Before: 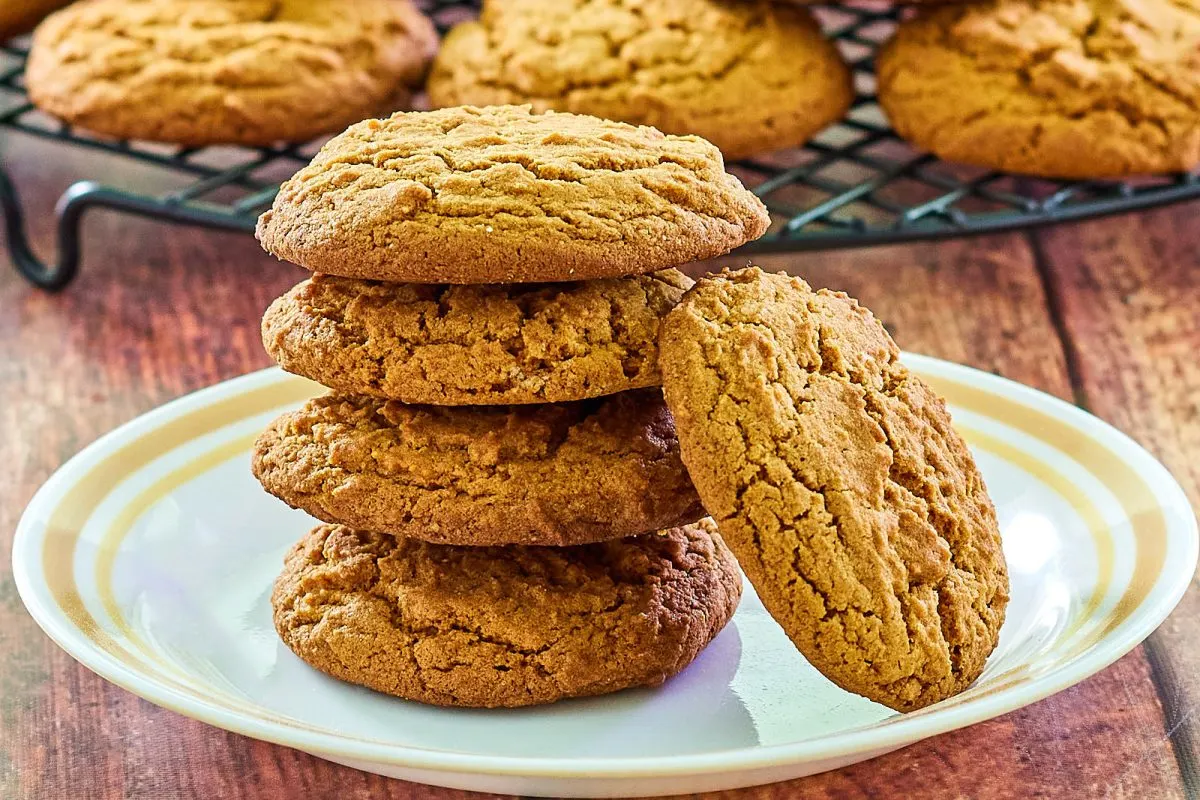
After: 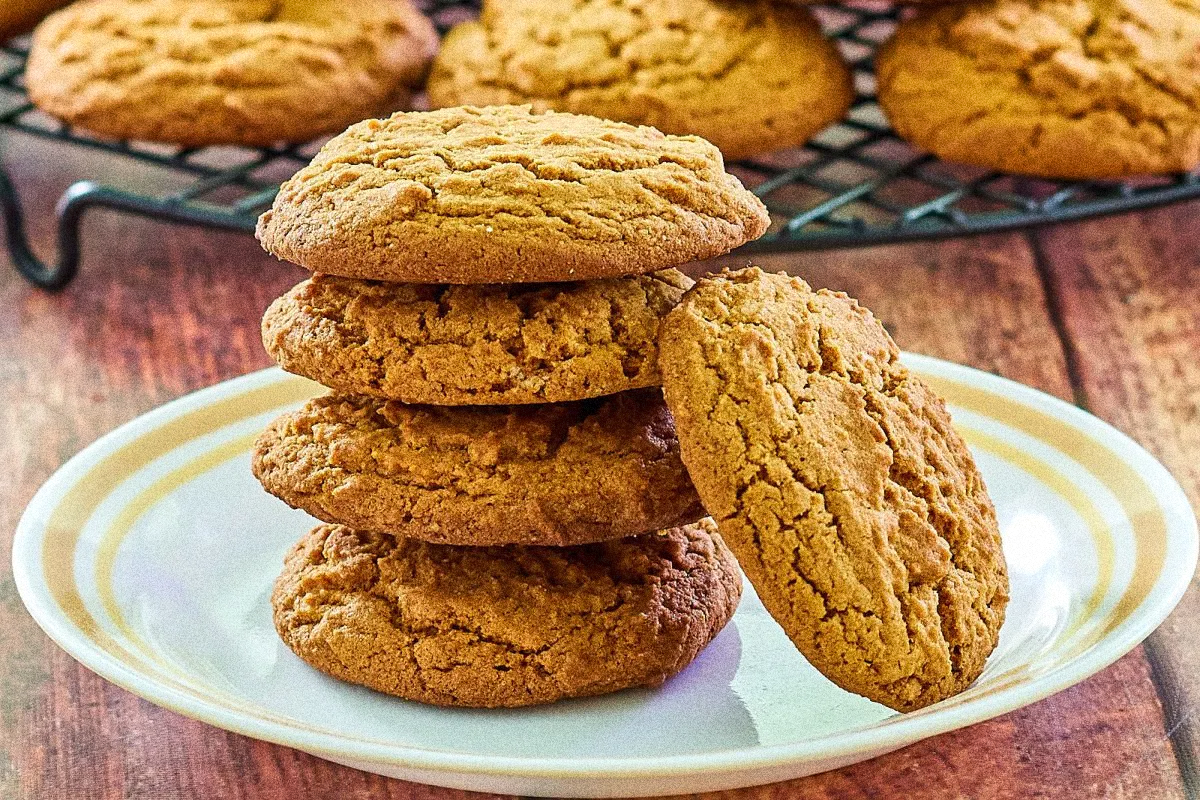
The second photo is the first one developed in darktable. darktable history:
white balance: emerald 1
grain: coarseness 14.49 ISO, strength 48.04%, mid-tones bias 35%
